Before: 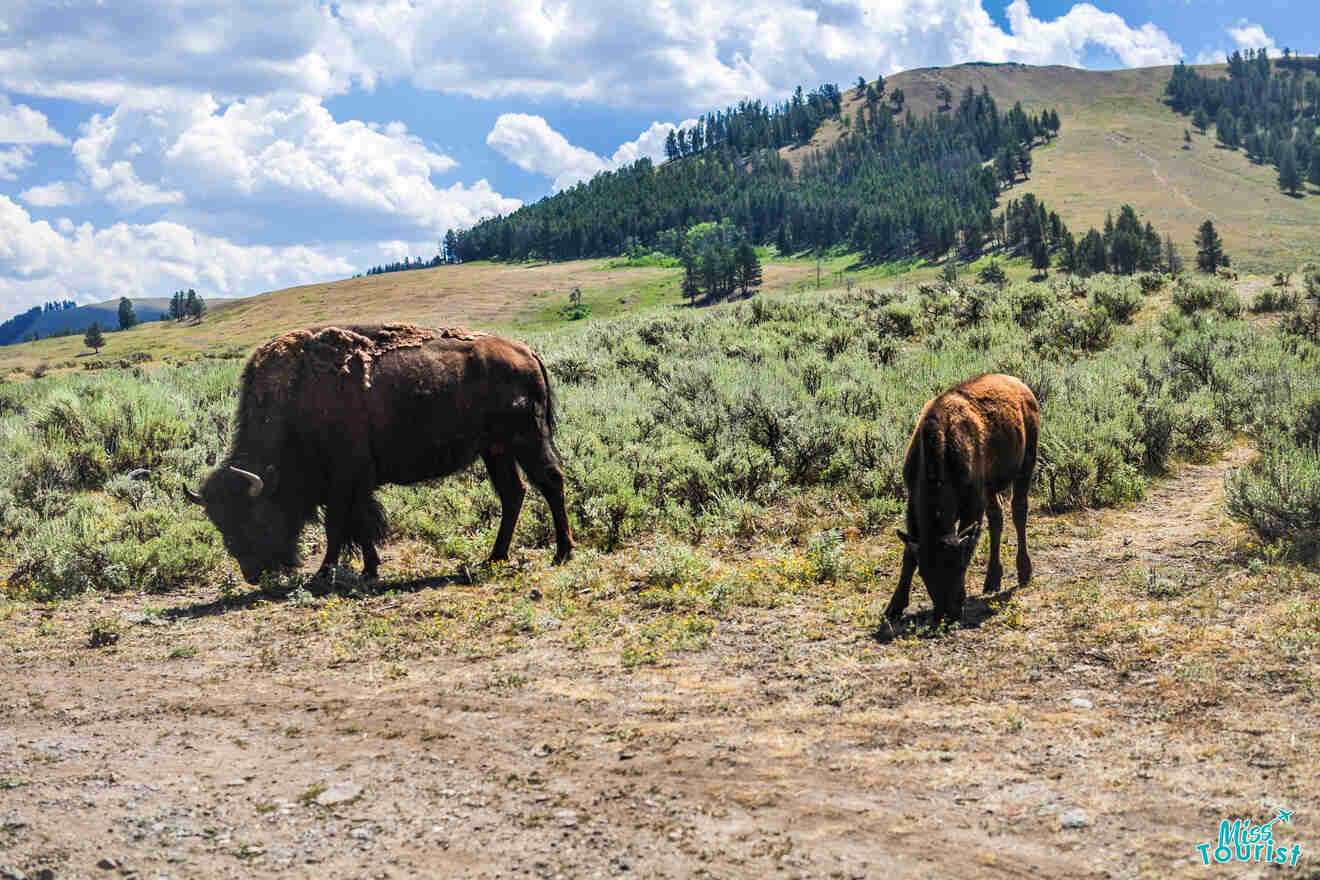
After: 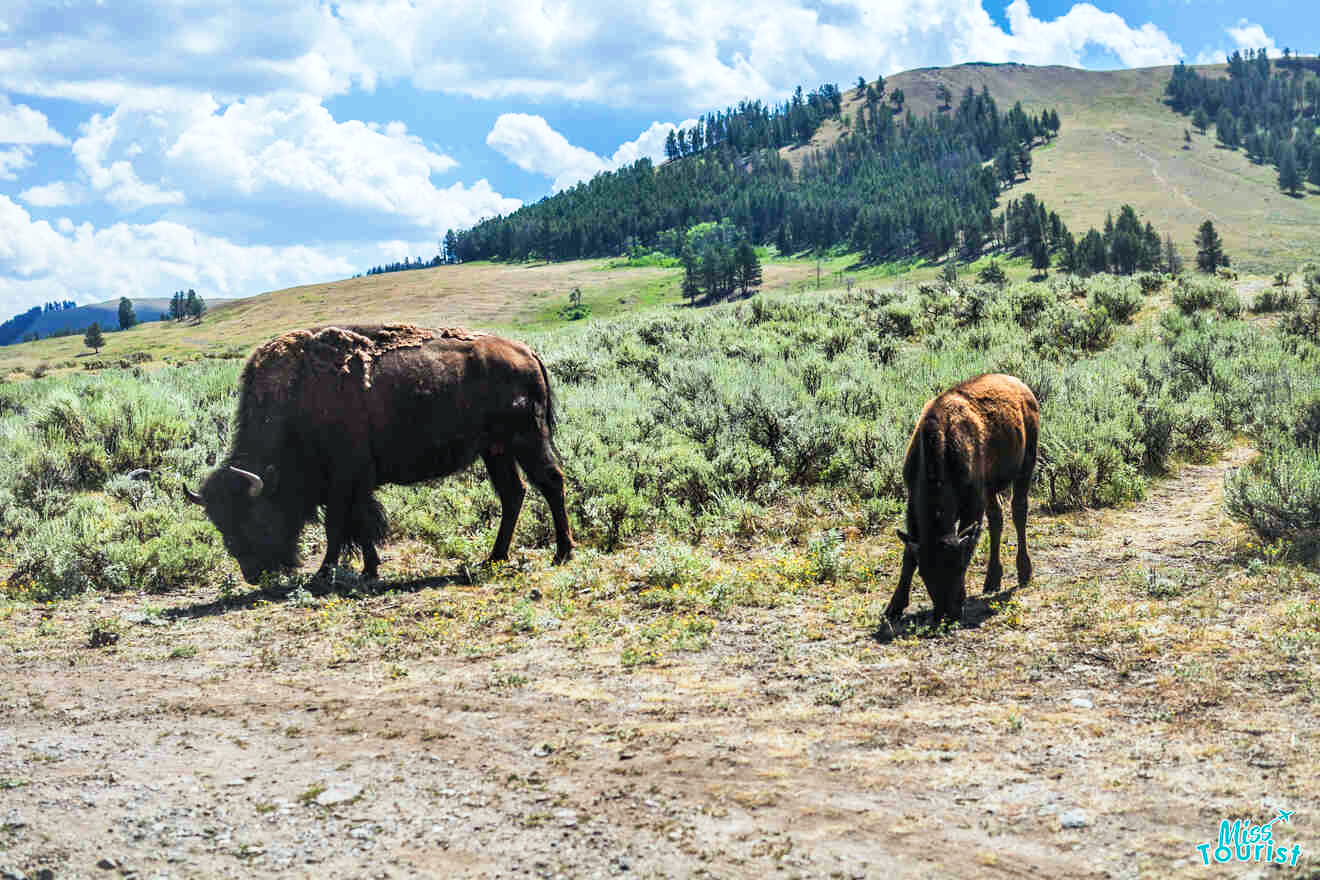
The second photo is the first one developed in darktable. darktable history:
base curve: curves: ch0 [(0, 0) (0.666, 0.806) (1, 1)], preserve colors none
color calibration: gray › normalize channels true, illuminant Planckian (black body), adaptation linear Bradford (ICC v4), x 0.362, y 0.366, temperature 4498.71 K, gamut compression 0.019
color correction: highlights b* 0.039, saturation 0.978
